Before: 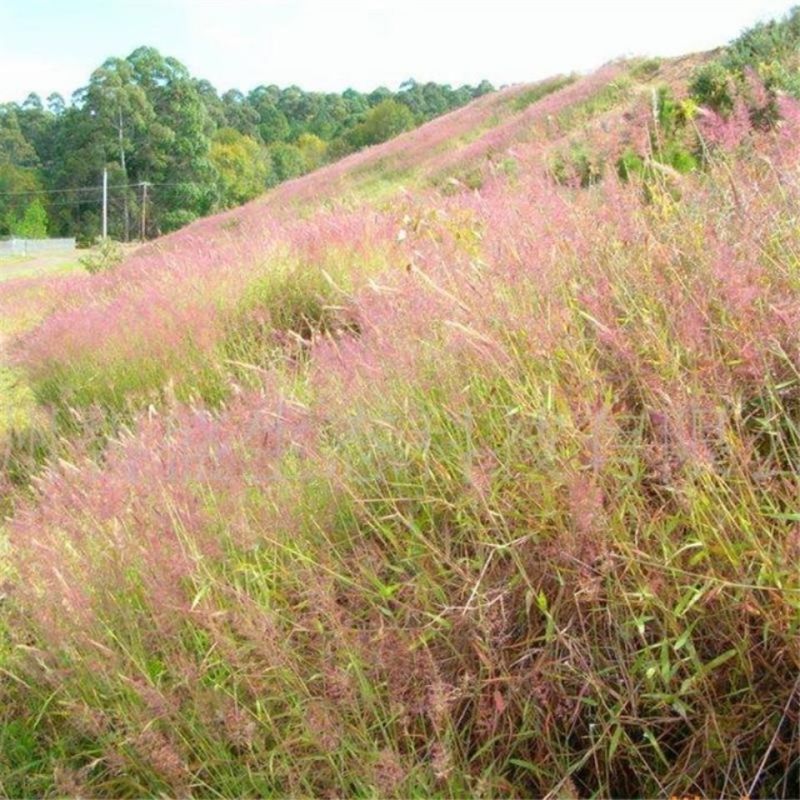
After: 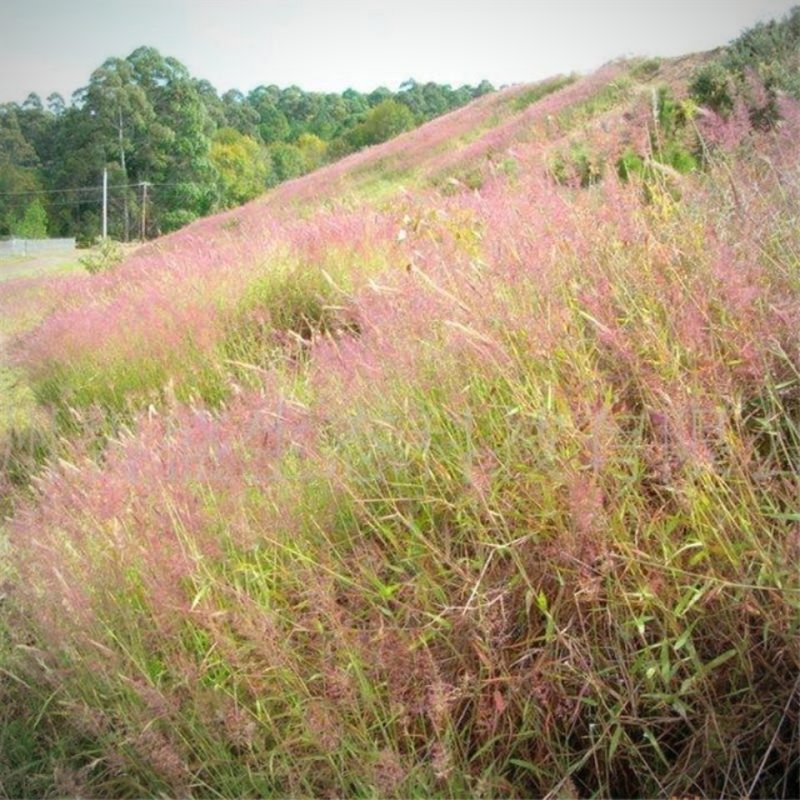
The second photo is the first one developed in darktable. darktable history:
vignetting: fall-off radius 60.82%
